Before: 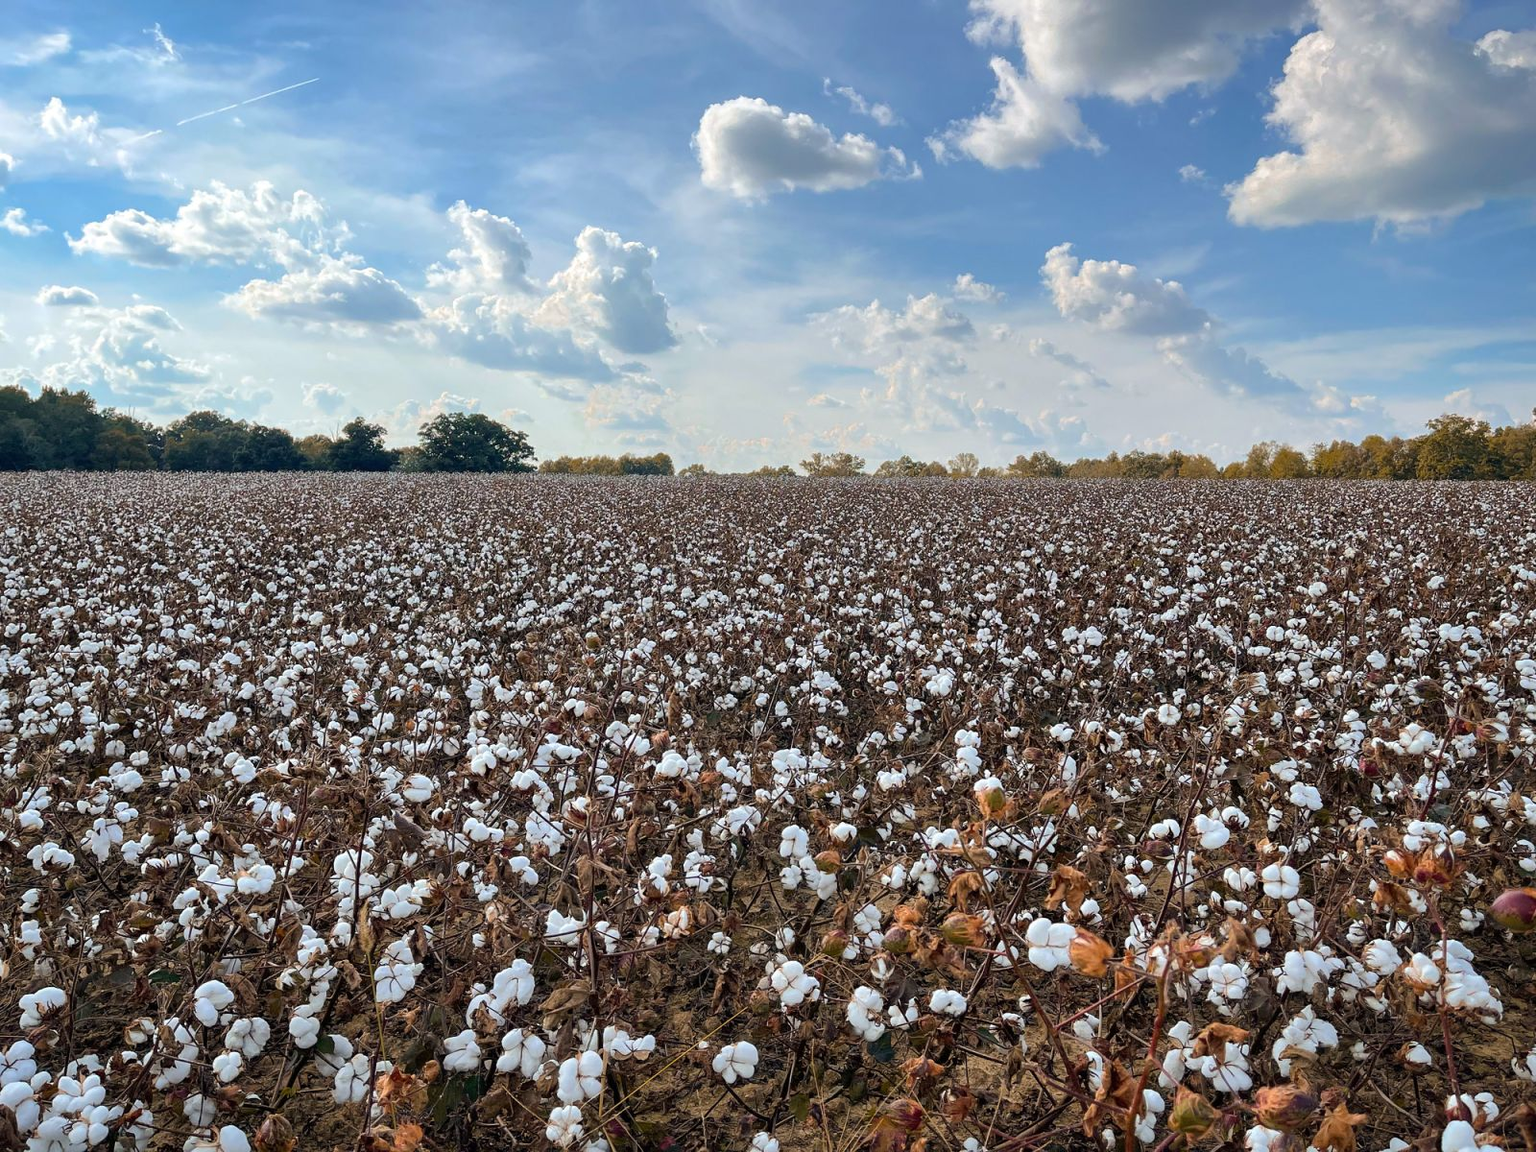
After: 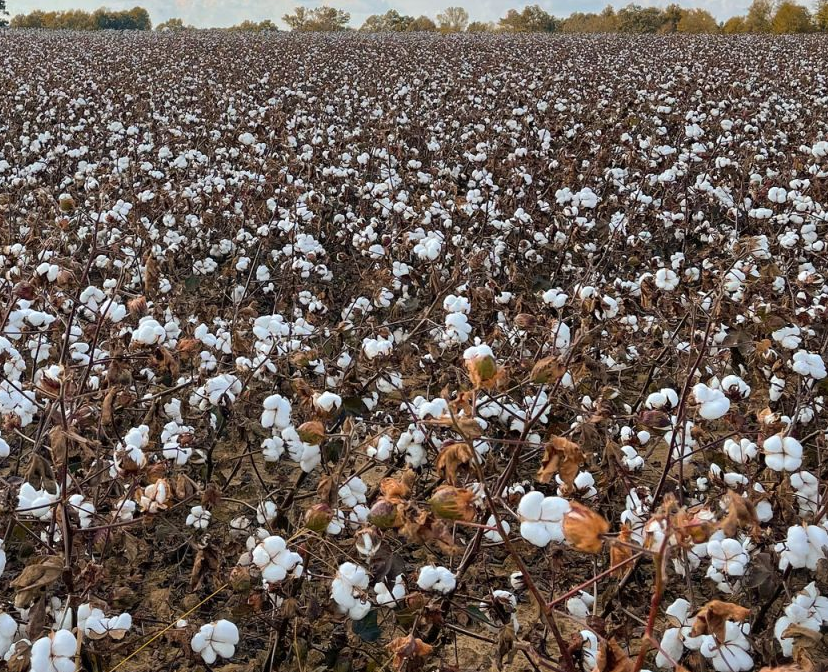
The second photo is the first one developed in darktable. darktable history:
exposure: compensate exposure bias true, compensate highlight preservation false
crop: left 34.479%, top 38.822%, right 13.718%, bottom 5.172%
